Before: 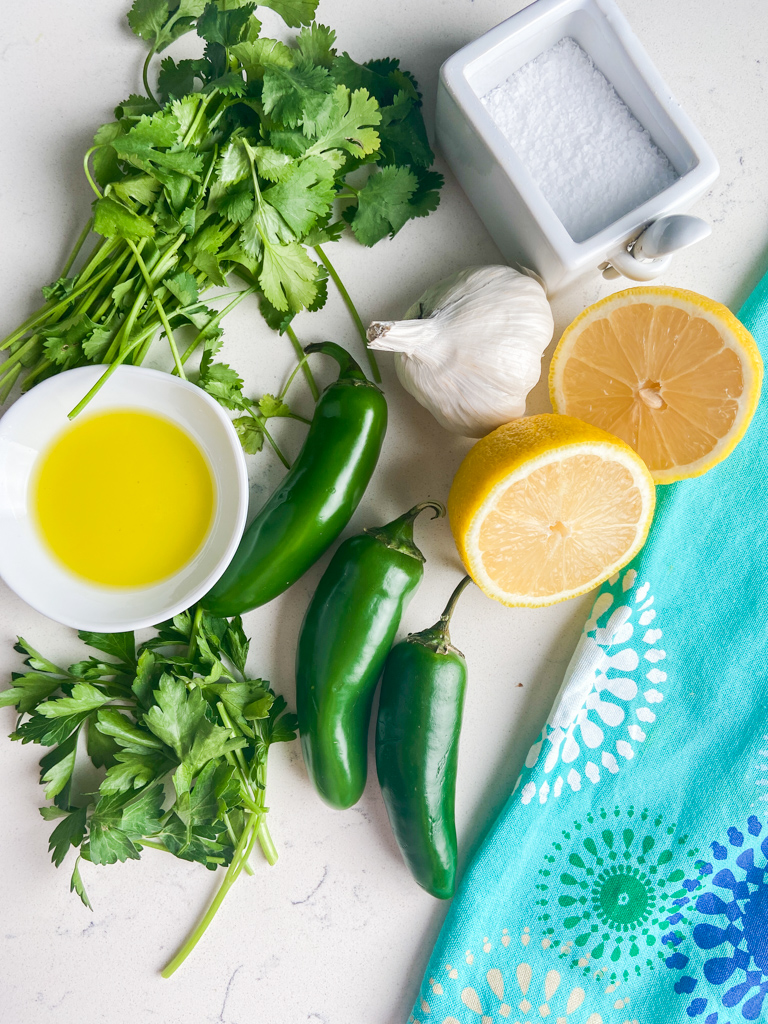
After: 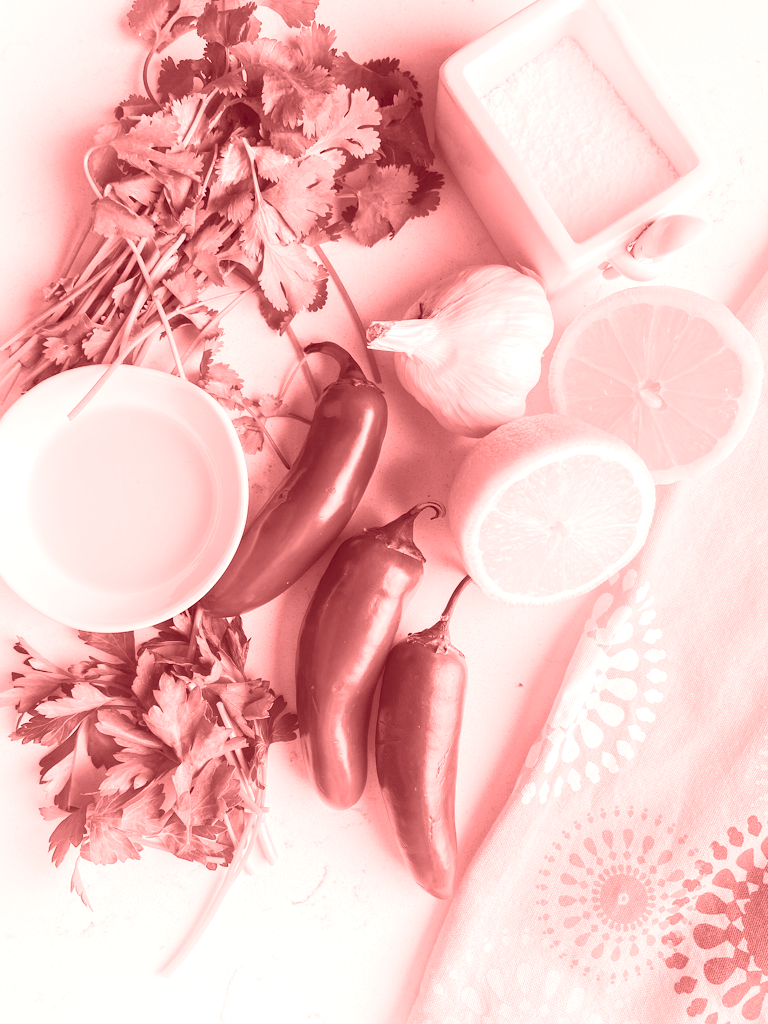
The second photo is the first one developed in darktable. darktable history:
shadows and highlights: shadows -40.15, highlights 62.88, soften with gaussian
colorize: saturation 60%, source mix 100%
